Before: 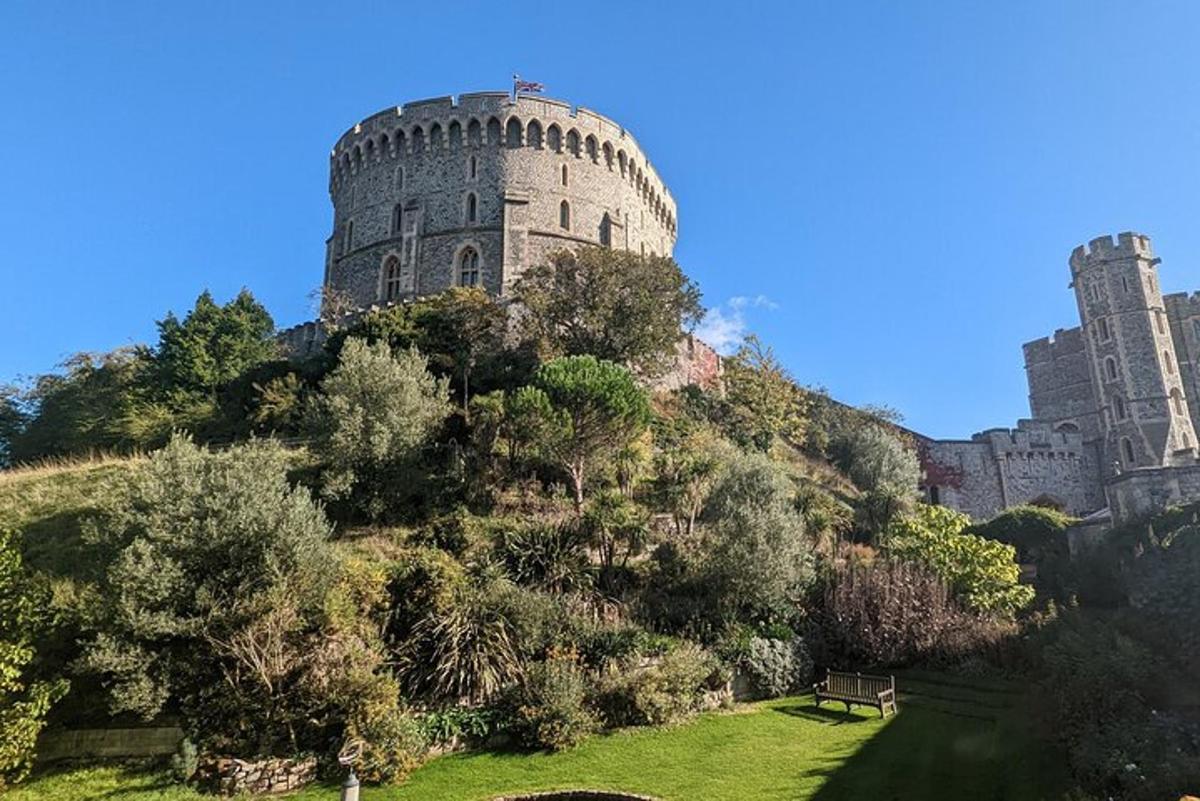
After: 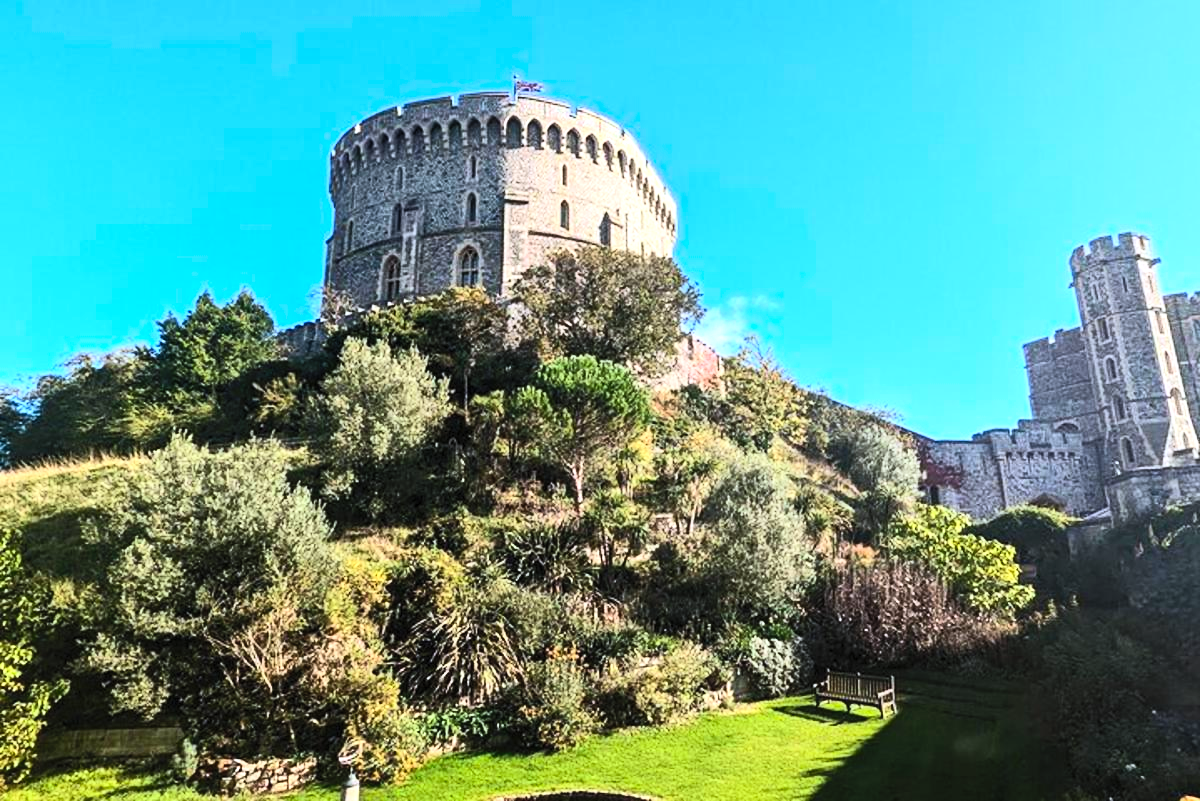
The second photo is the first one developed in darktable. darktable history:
color calibration: x 0.355, y 0.367, temperature 4700.38 K
contrast brightness saturation: contrast 0.24, brightness 0.26, saturation 0.39
tone equalizer: -8 EV -0.75 EV, -7 EV -0.7 EV, -6 EV -0.6 EV, -5 EV -0.4 EV, -3 EV 0.4 EV, -2 EV 0.6 EV, -1 EV 0.7 EV, +0 EV 0.75 EV, edges refinement/feathering 500, mask exposure compensation -1.57 EV, preserve details no
